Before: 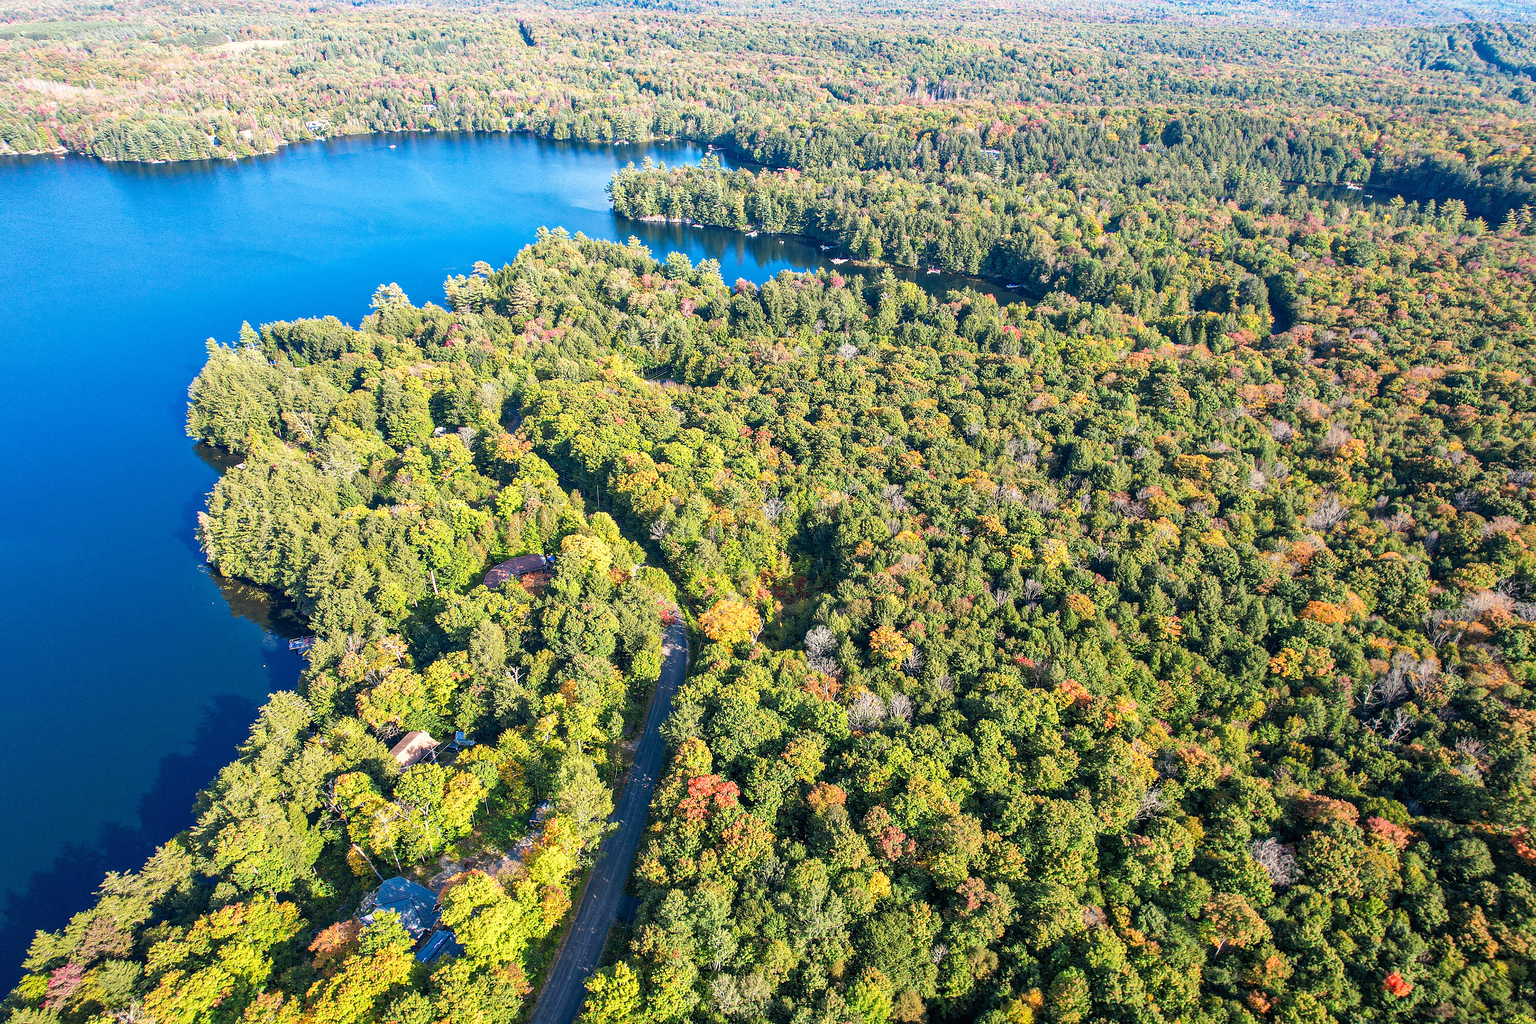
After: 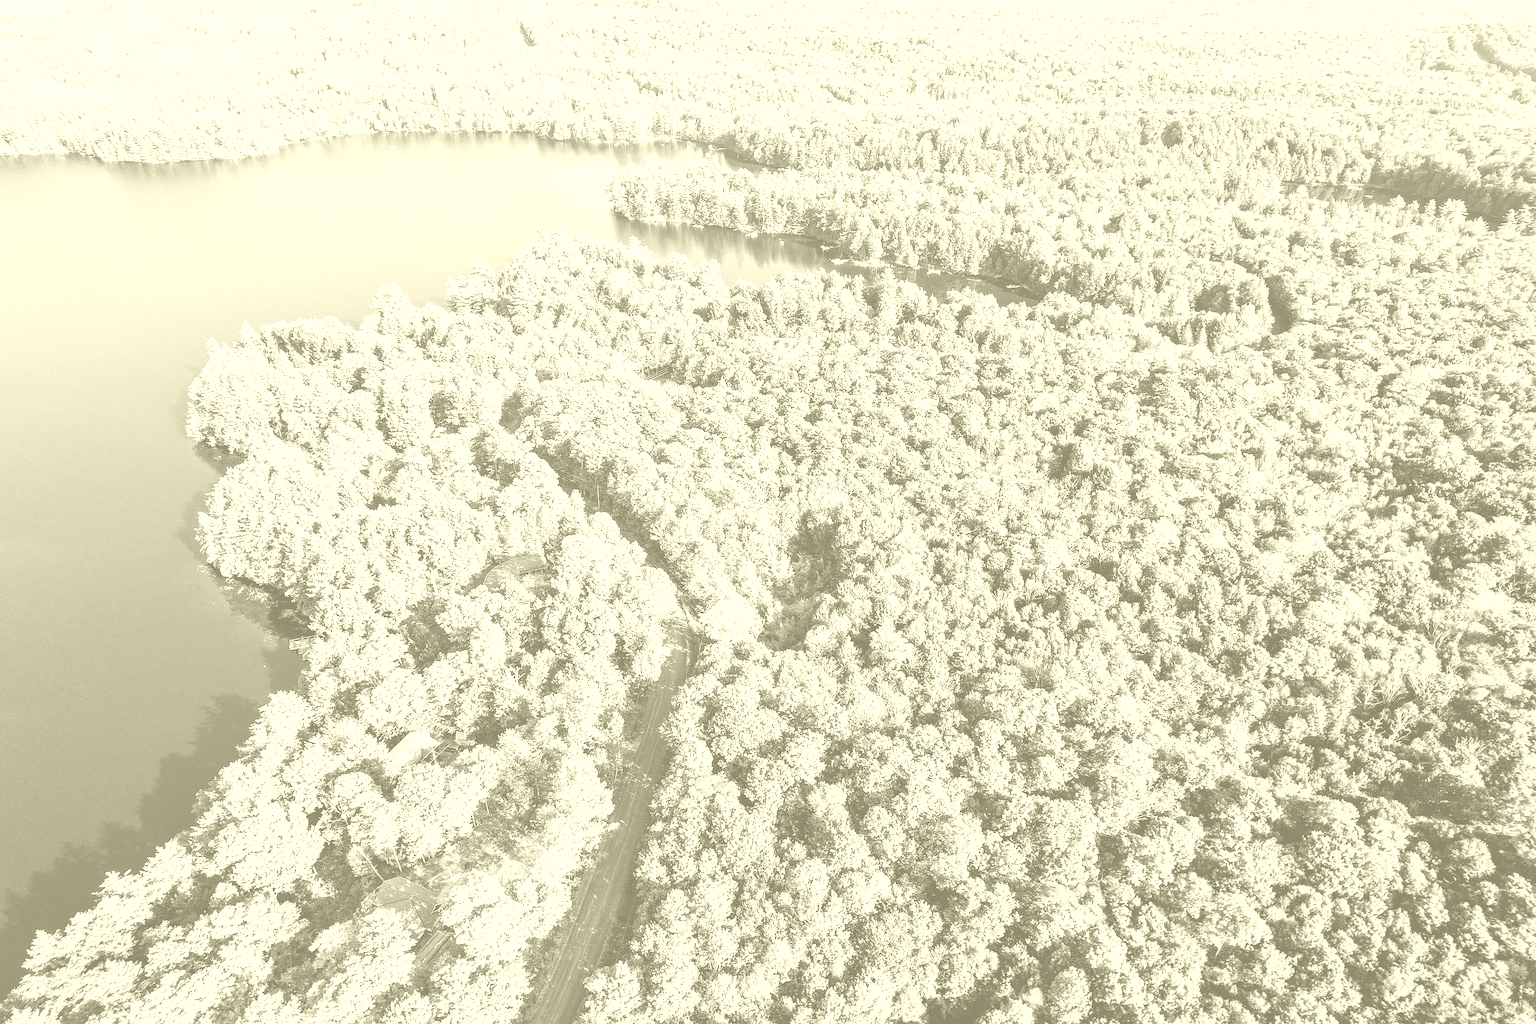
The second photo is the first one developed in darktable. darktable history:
colorize: hue 43.2°, saturation 40%, version 1
base curve: curves: ch0 [(0, 0) (0.007, 0.004) (0.027, 0.03) (0.046, 0.07) (0.207, 0.54) (0.442, 0.872) (0.673, 0.972) (1, 1)], preserve colors none
